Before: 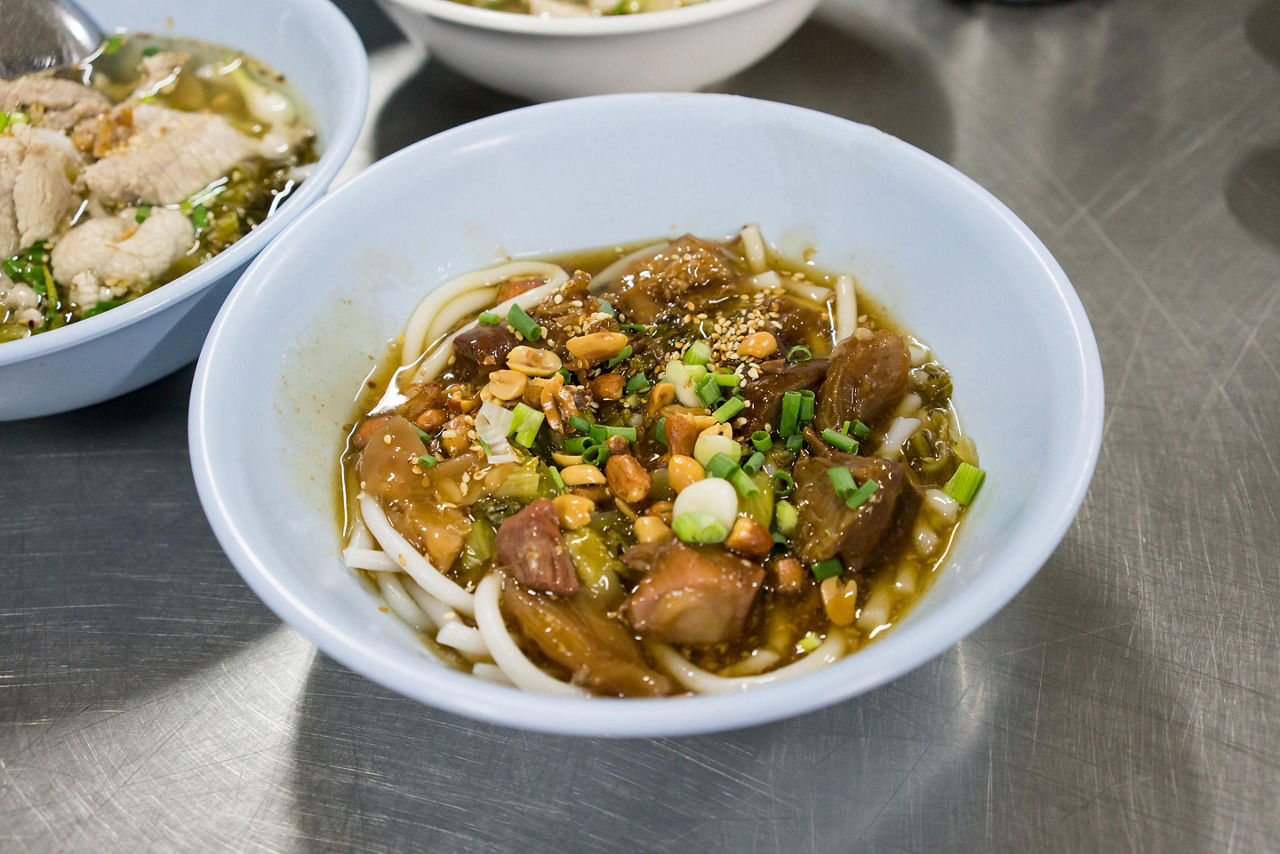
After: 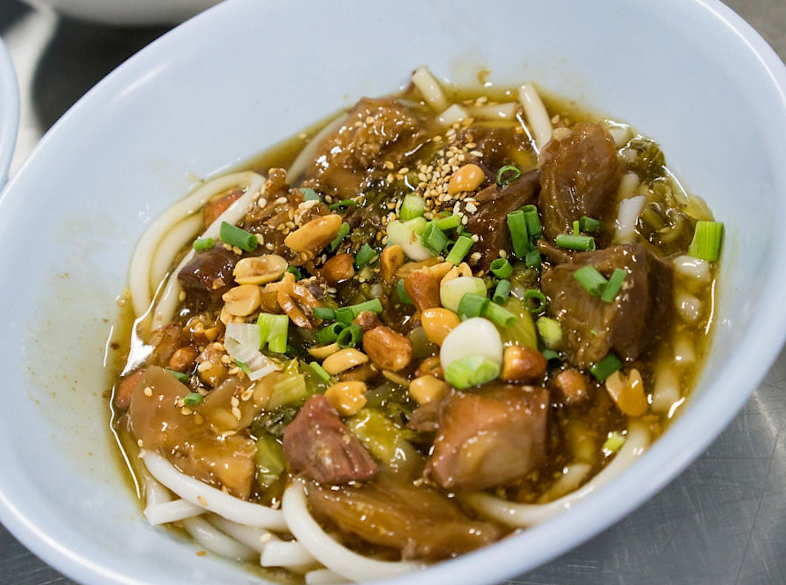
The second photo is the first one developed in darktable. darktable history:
crop and rotate: angle 19.53°, left 6.958%, right 4.347%, bottom 1.114%
